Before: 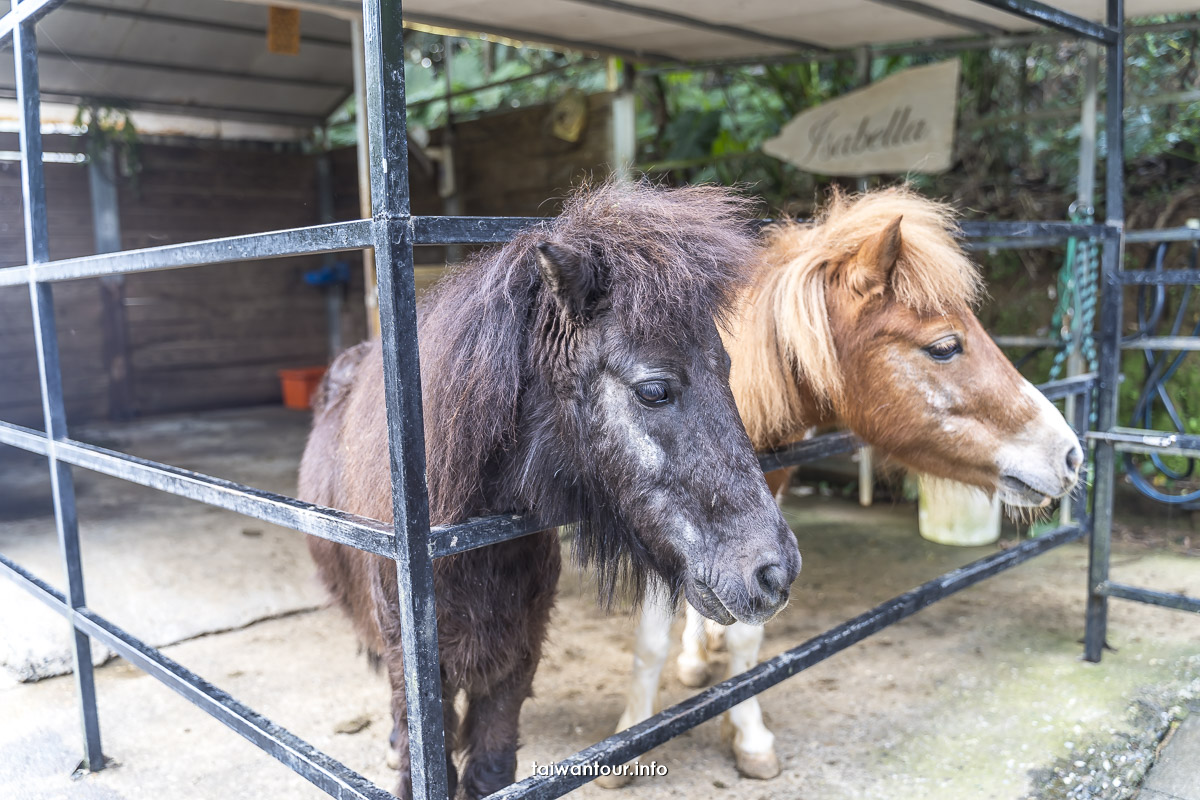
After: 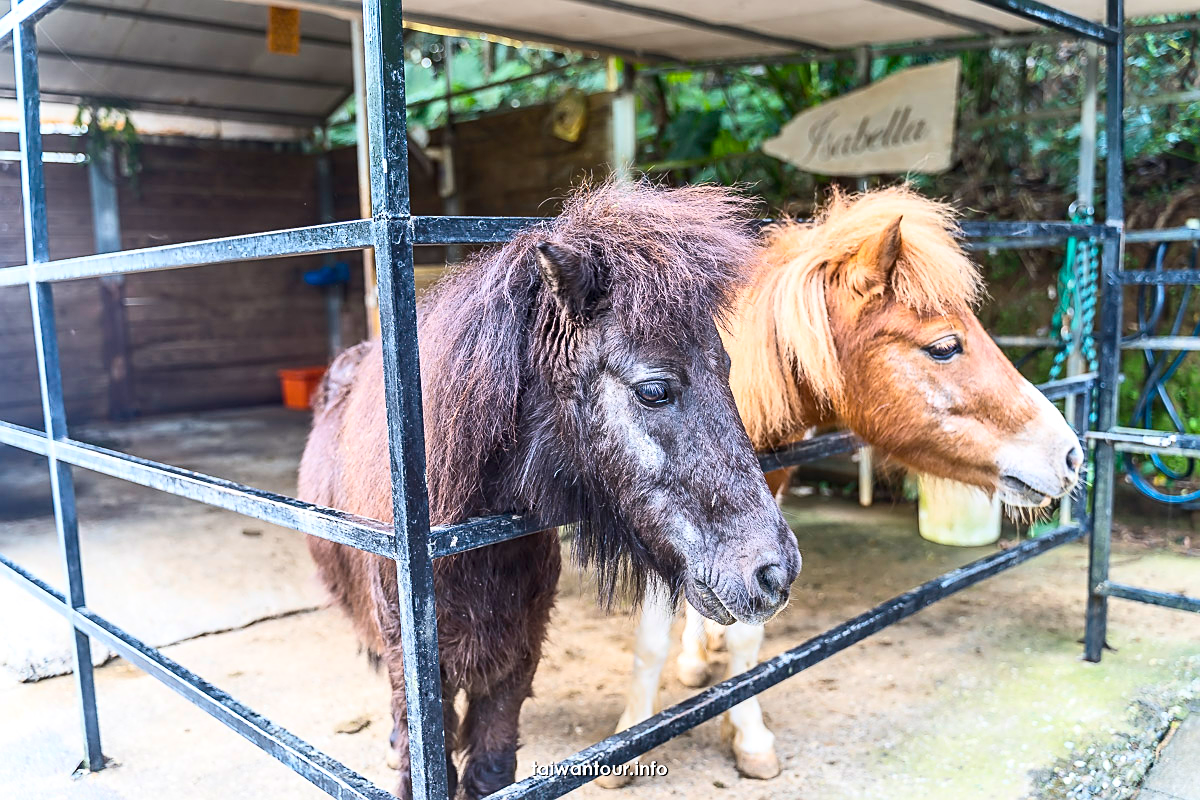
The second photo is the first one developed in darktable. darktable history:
contrast brightness saturation: contrast 0.24, brightness 0.09
color balance rgb: linear chroma grading › global chroma 33.4%
sharpen: on, module defaults
